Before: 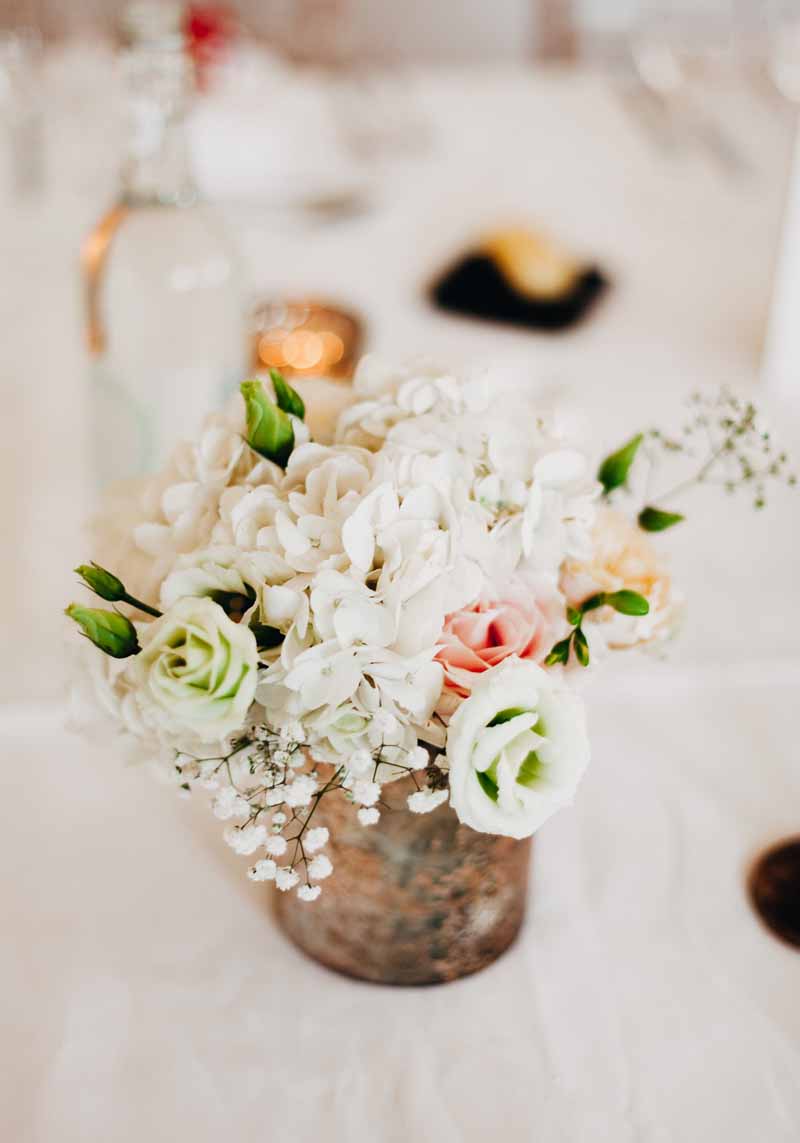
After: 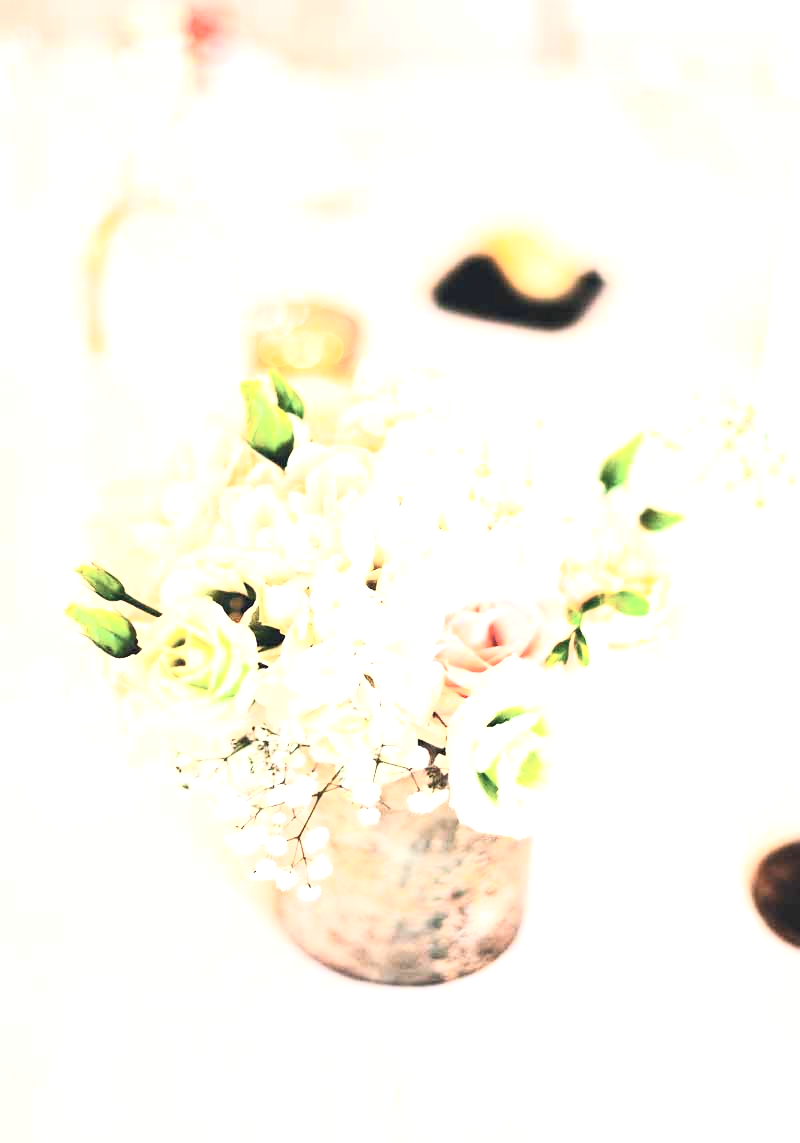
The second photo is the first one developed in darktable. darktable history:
rotate and perspective: automatic cropping original format, crop left 0, crop top 0
contrast brightness saturation: contrast 0.43, brightness 0.56, saturation -0.19
exposure: black level correction 0, exposure 1.5 EV, compensate exposure bias true, compensate highlight preservation false
